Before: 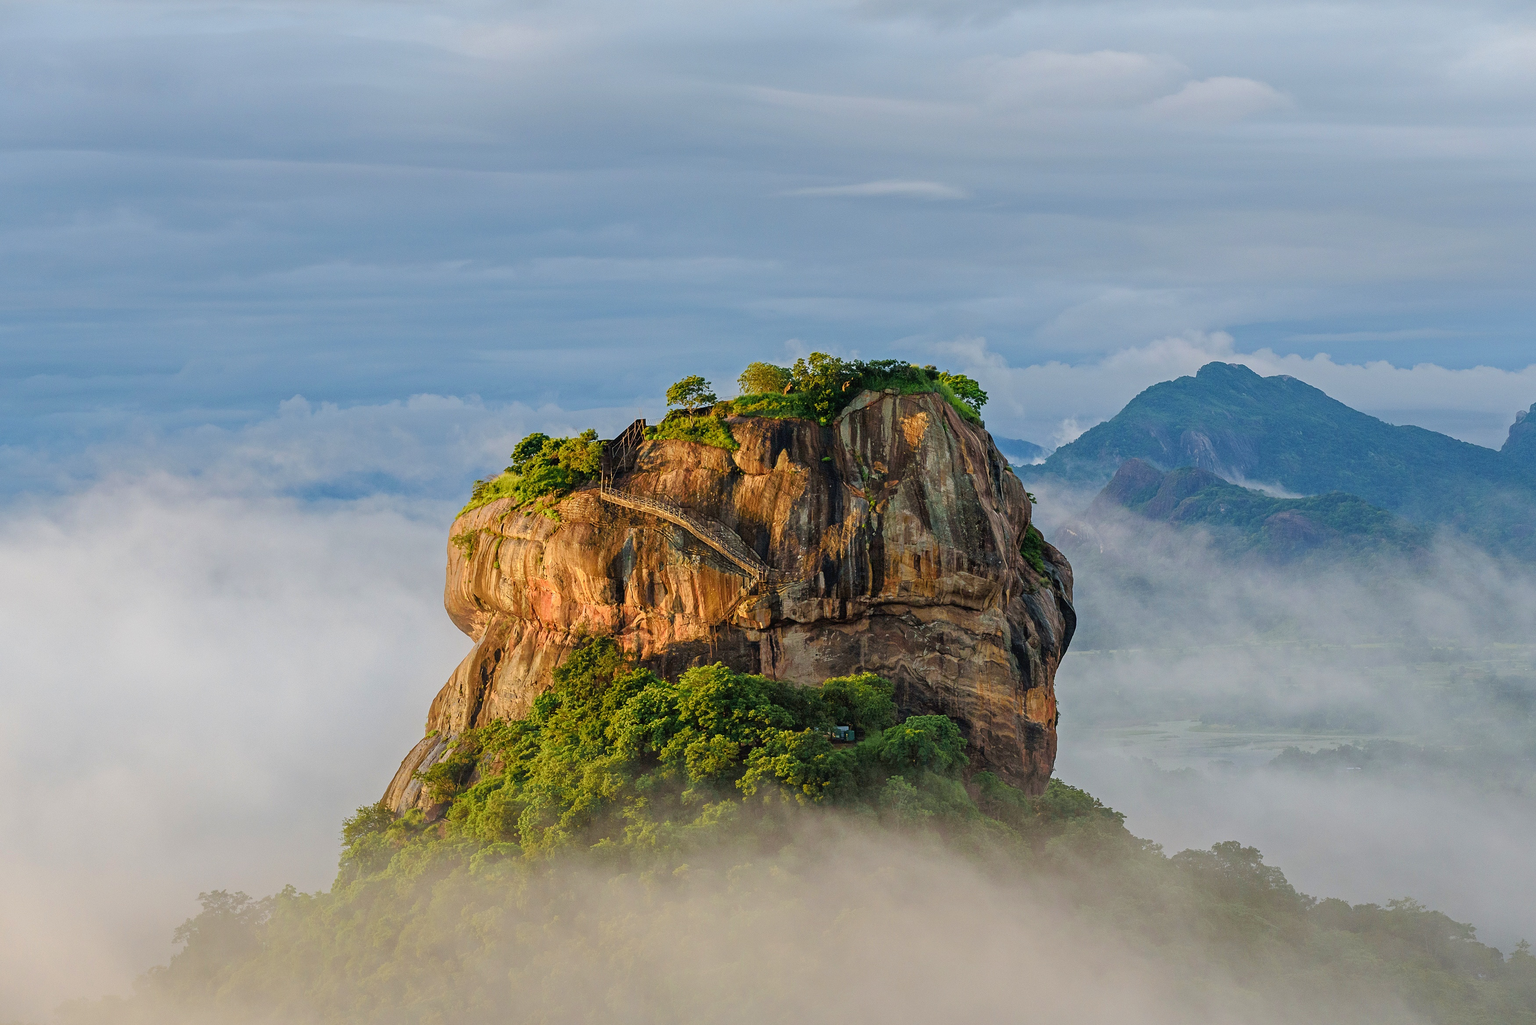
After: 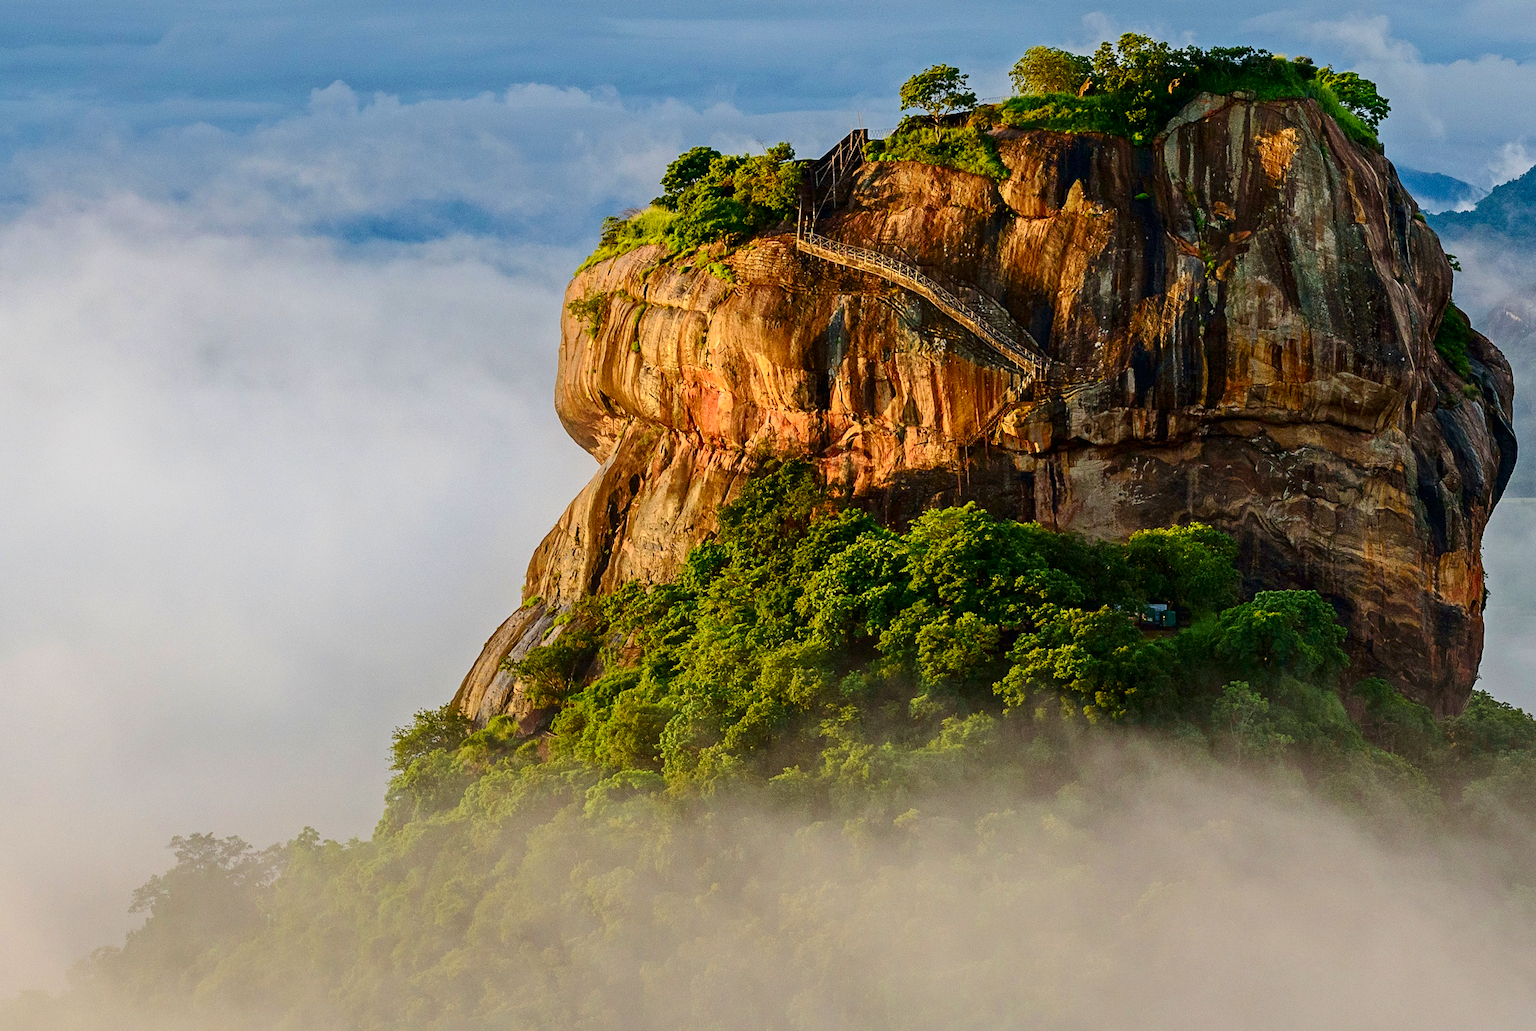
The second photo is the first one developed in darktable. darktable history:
contrast brightness saturation: contrast 0.208, brightness -0.114, saturation 0.207
crop and rotate: angle -1.25°, left 3.688%, top 31.827%, right 28.563%
